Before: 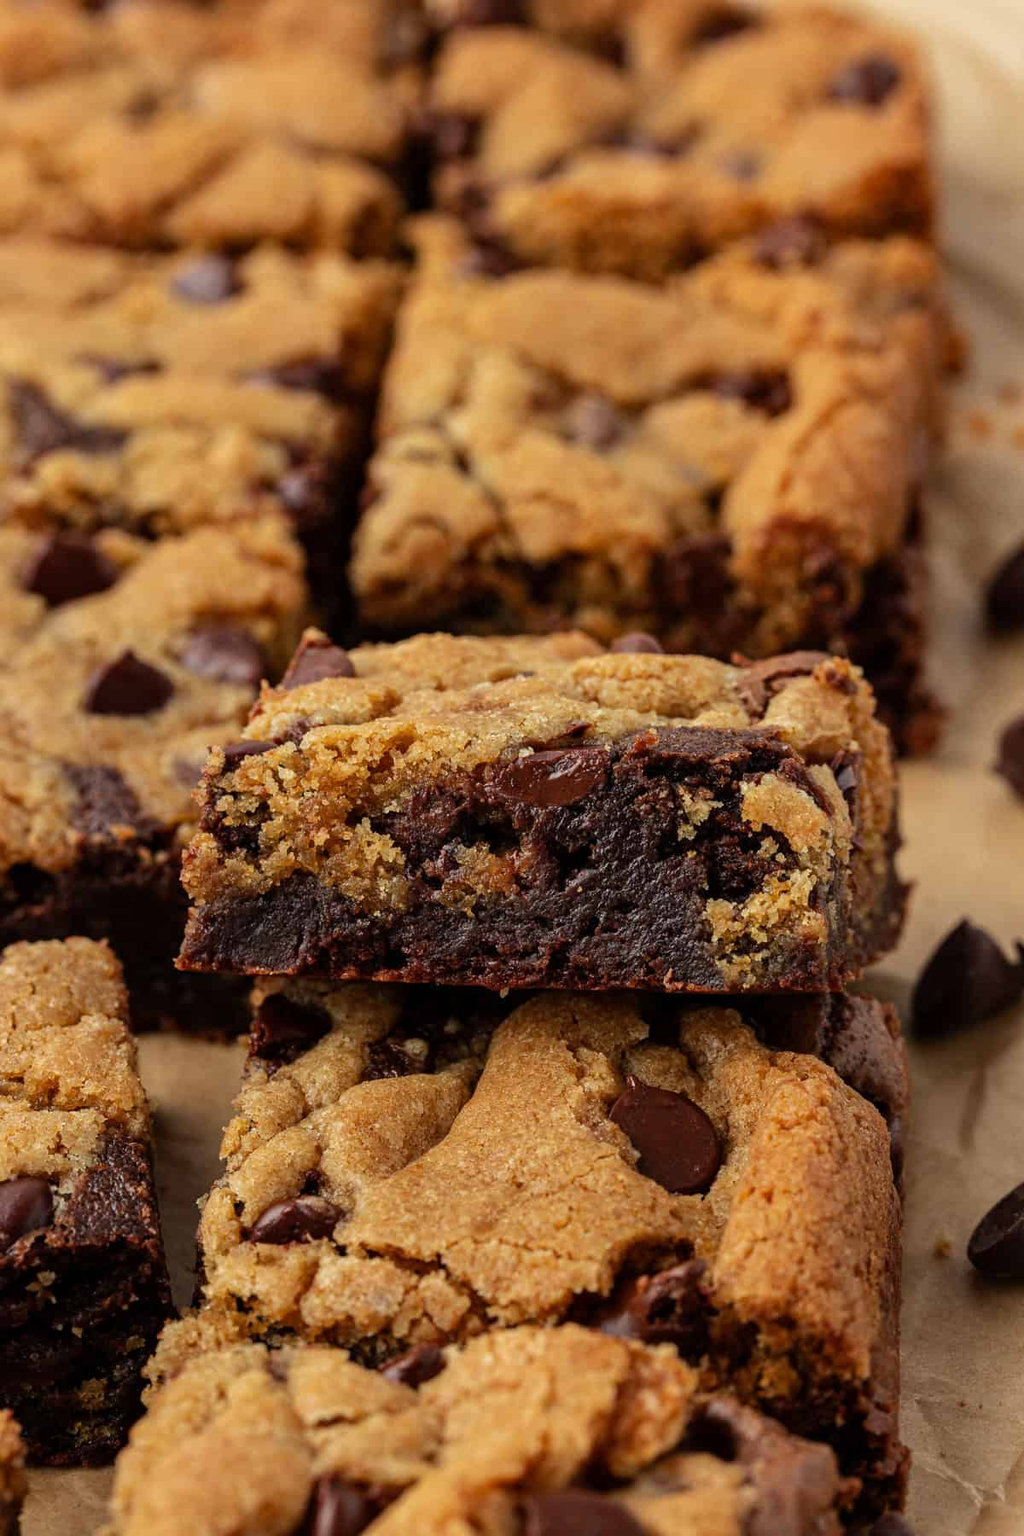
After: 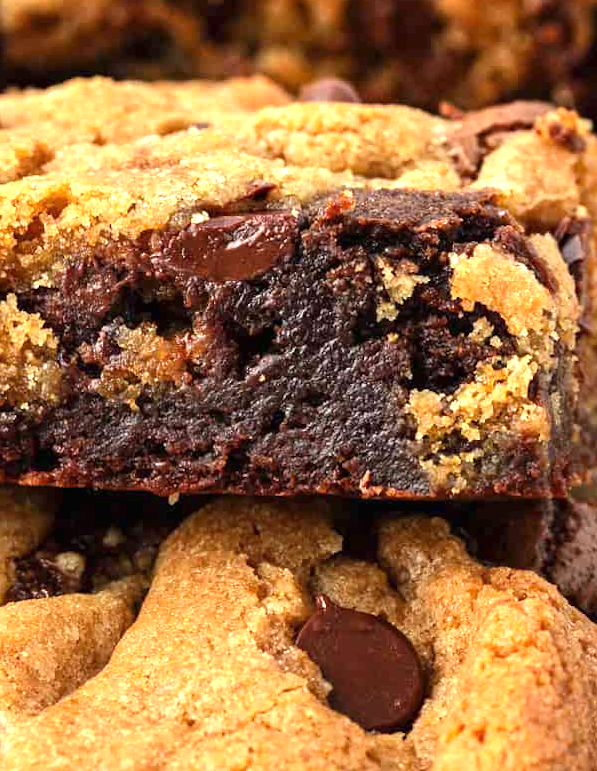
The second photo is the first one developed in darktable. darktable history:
exposure: black level correction 0, exposure 1.2 EV, compensate exposure bias true, compensate highlight preservation false
crop: left 35.03%, top 36.625%, right 14.663%, bottom 20.057%
rotate and perspective: rotation 0.174°, lens shift (vertical) 0.013, lens shift (horizontal) 0.019, shear 0.001, automatic cropping original format, crop left 0.007, crop right 0.991, crop top 0.016, crop bottom 0.997
